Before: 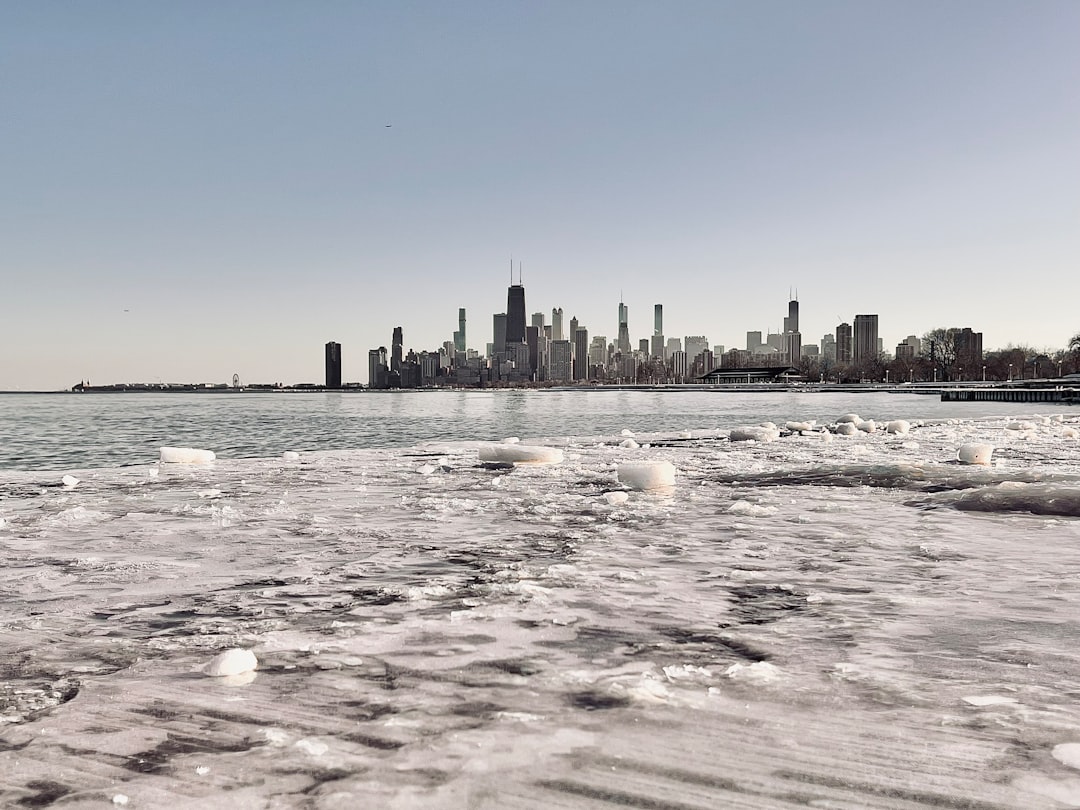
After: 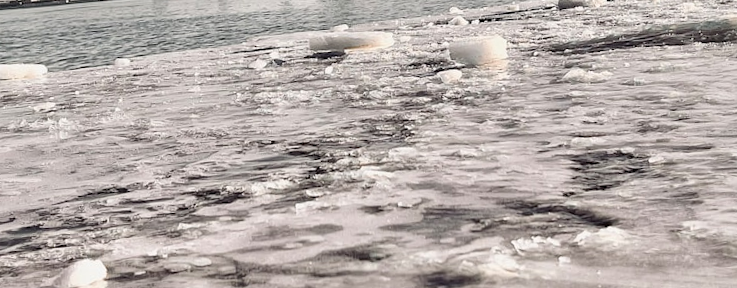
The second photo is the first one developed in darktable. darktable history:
crop: left 18.091%, top 51.13%, right 17.525%, bottom 16.85%
rotate and perspective: rotation -4.98°, automatic cropping off
